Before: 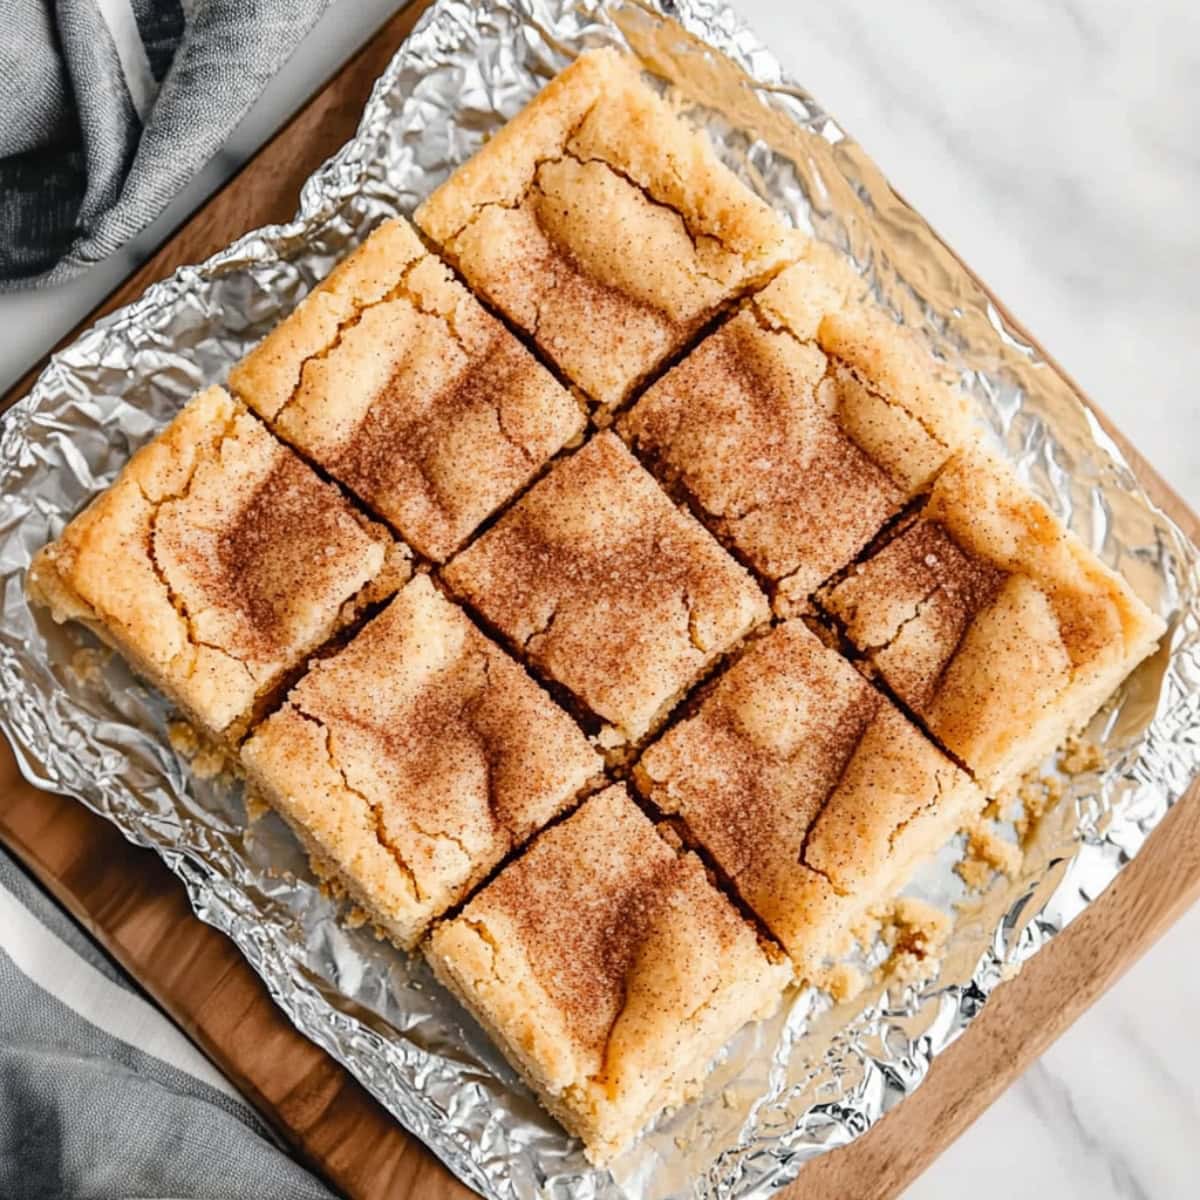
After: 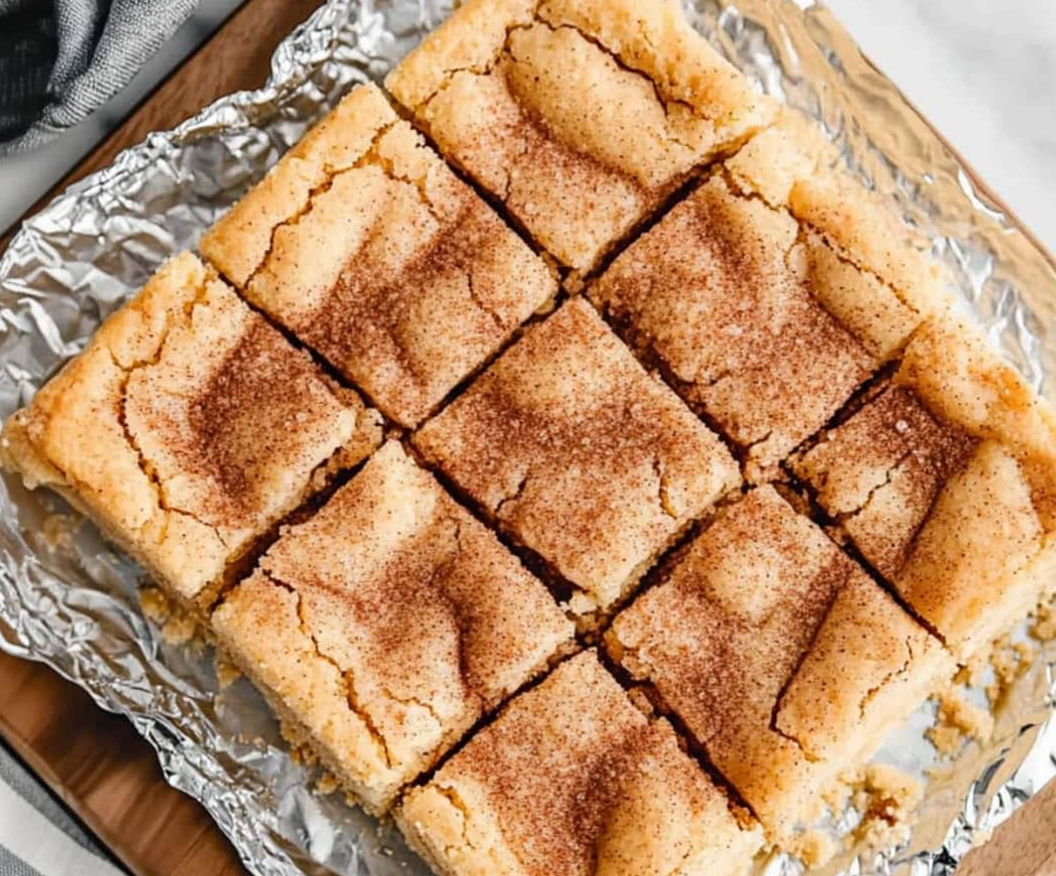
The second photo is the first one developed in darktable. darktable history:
crop and rotate: left 2.446%, top 11.233%, right 9.526%, bottom 15.688%
